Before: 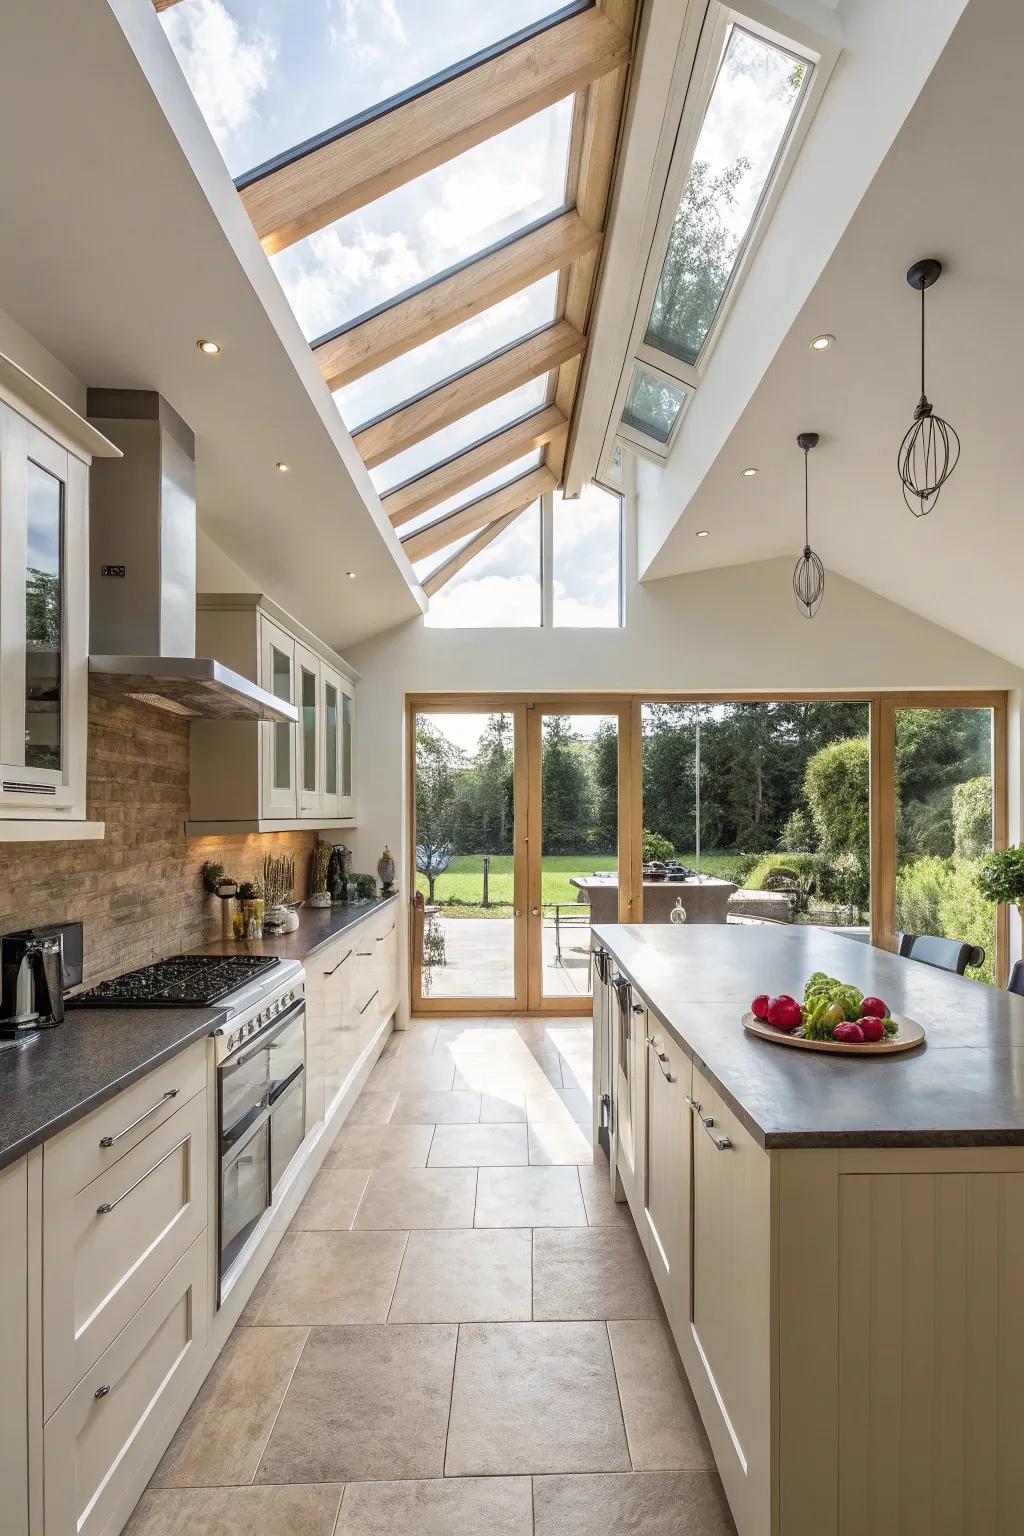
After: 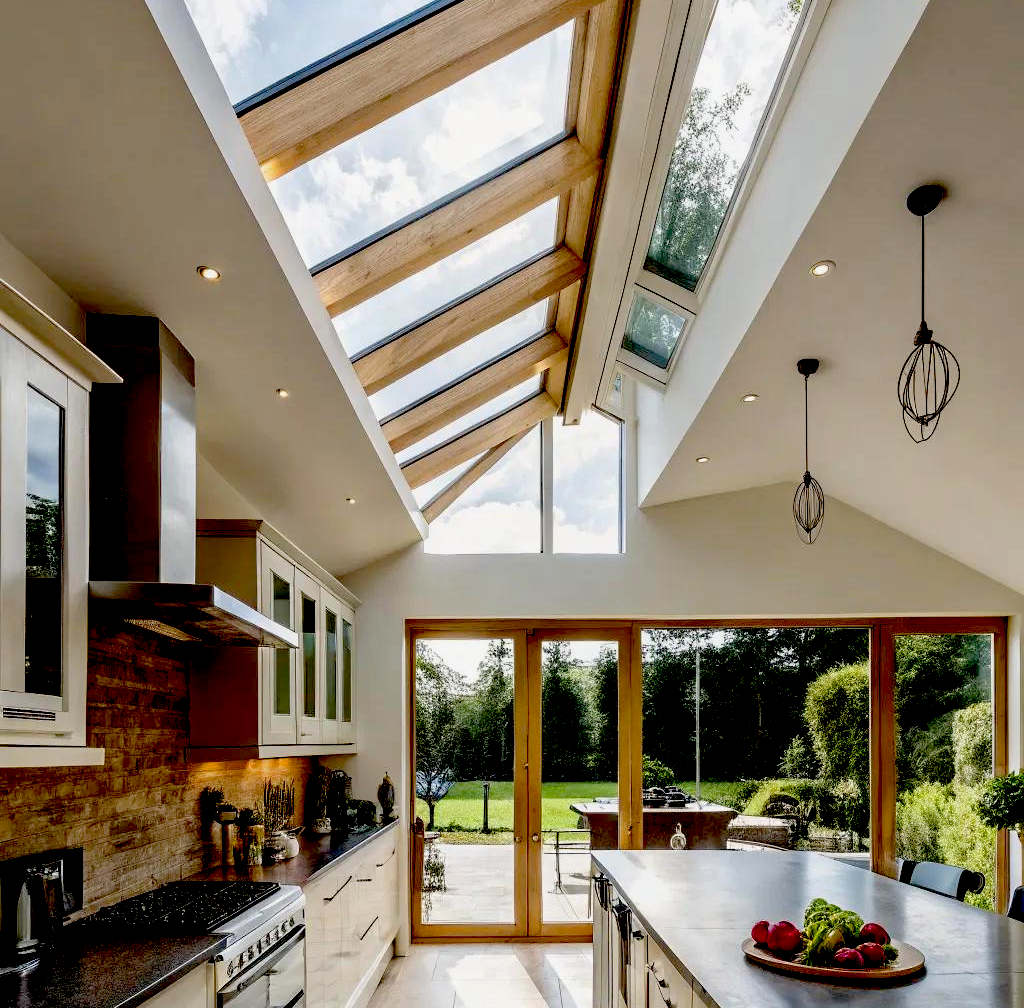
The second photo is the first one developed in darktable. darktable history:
crop and rotate: top 4.848%, bottom 29.503%
exposure: black level correction 0.1, exposure -0.092 EV, compensate highlight preservation false
